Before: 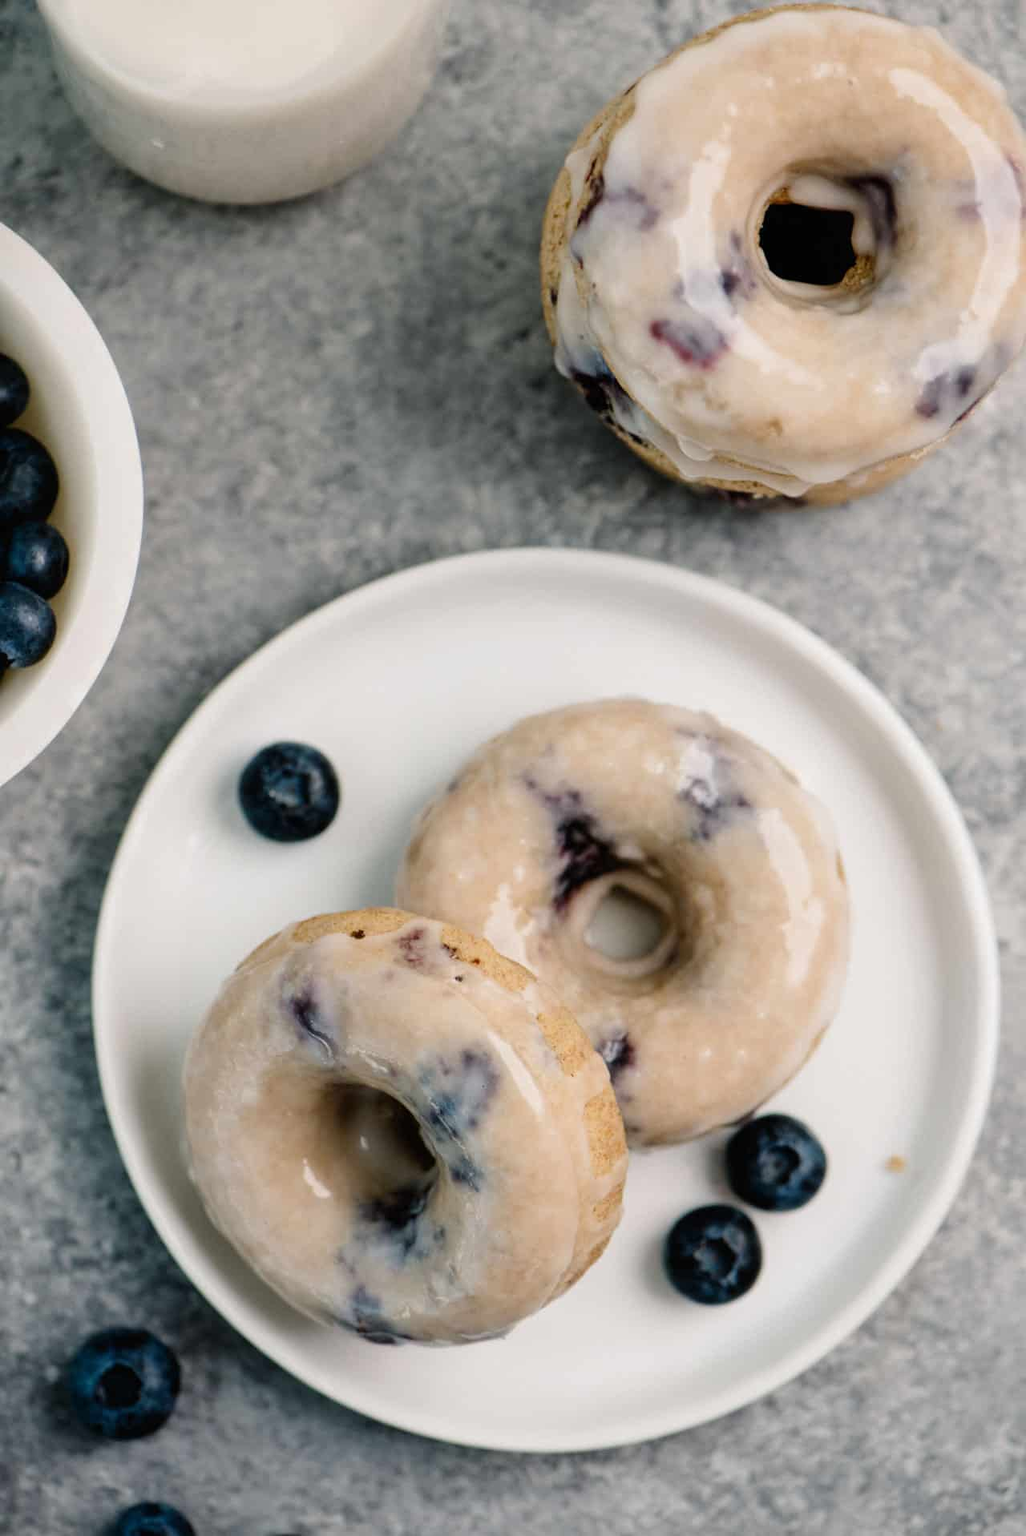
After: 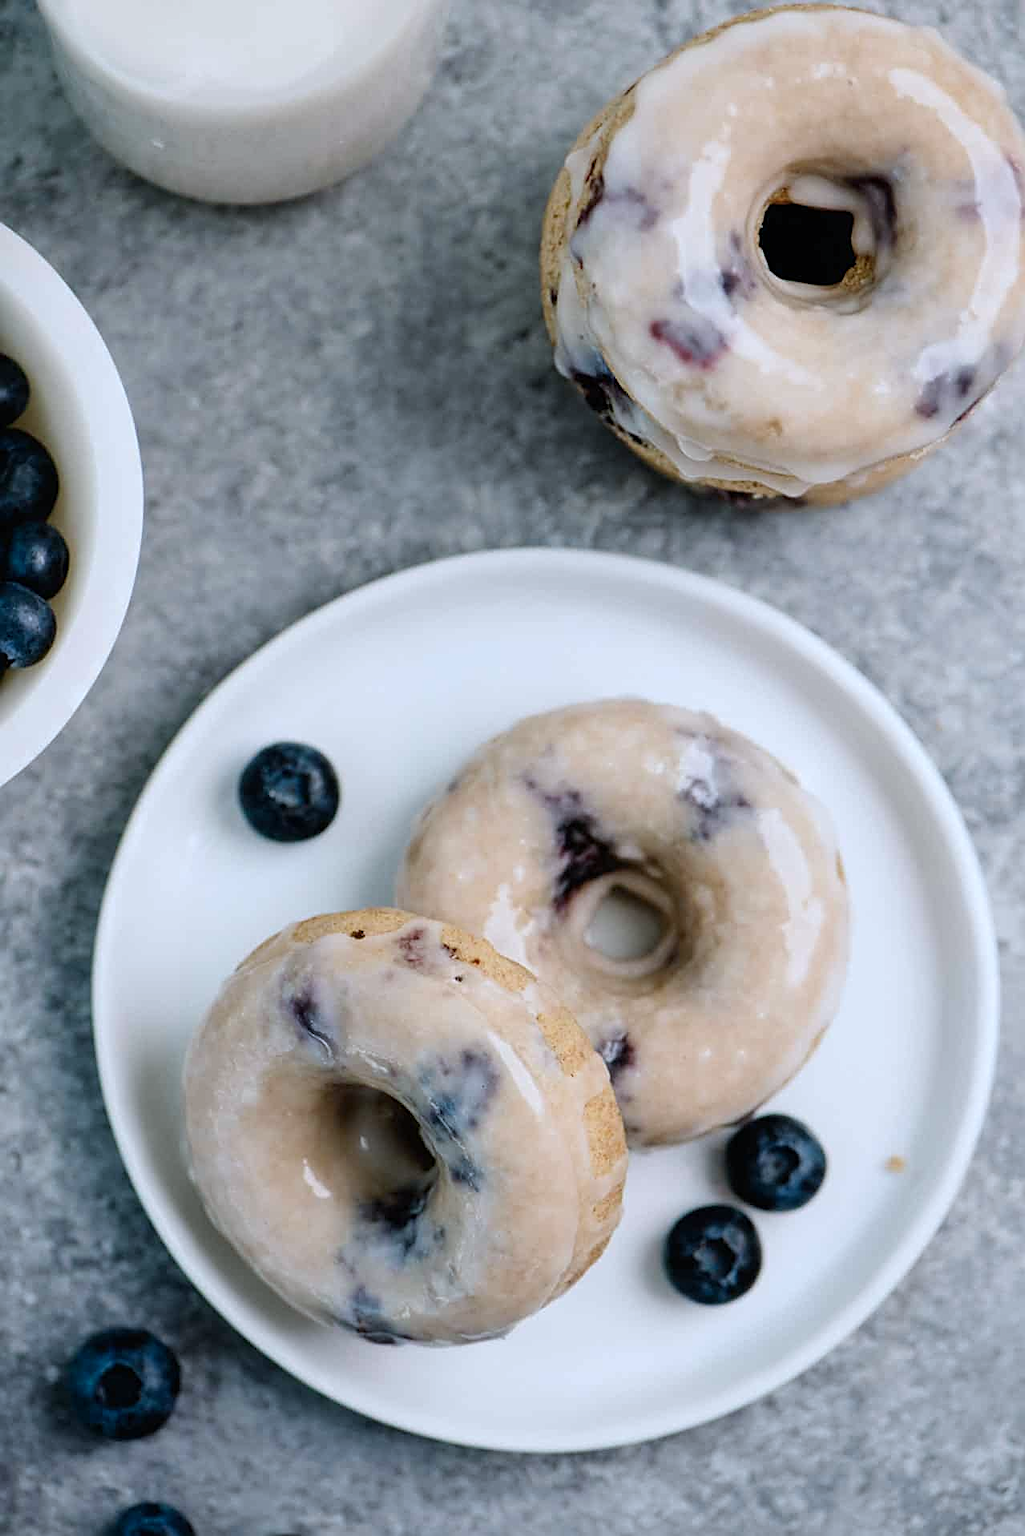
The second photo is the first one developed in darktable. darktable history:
sharpen: on, module defaults
color calibration: x 0.37, y 0.382, temperature 4313.32 K
